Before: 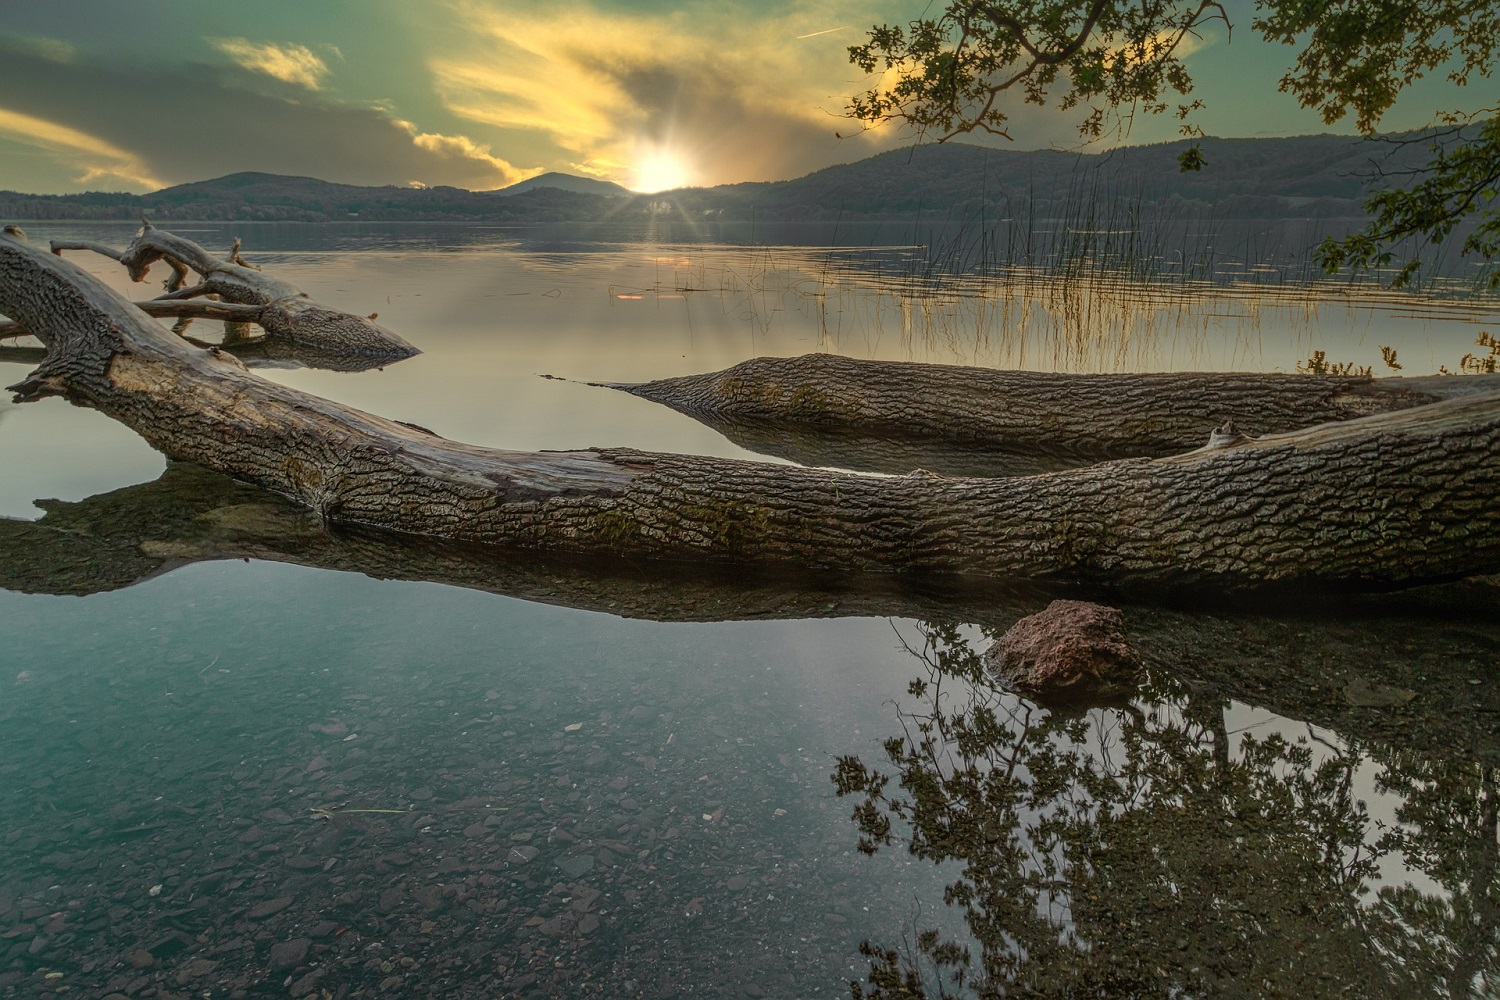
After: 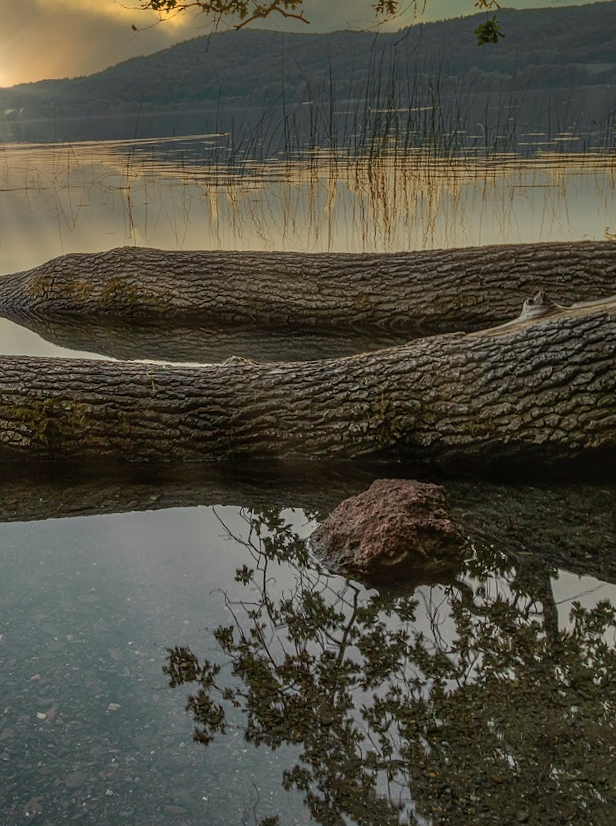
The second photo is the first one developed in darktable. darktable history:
crop: left 45.721%, top 13.393%, right 14.118%, bottom 10.01%
rotate and perspective: rotation -3.18°, automatic cropping off
